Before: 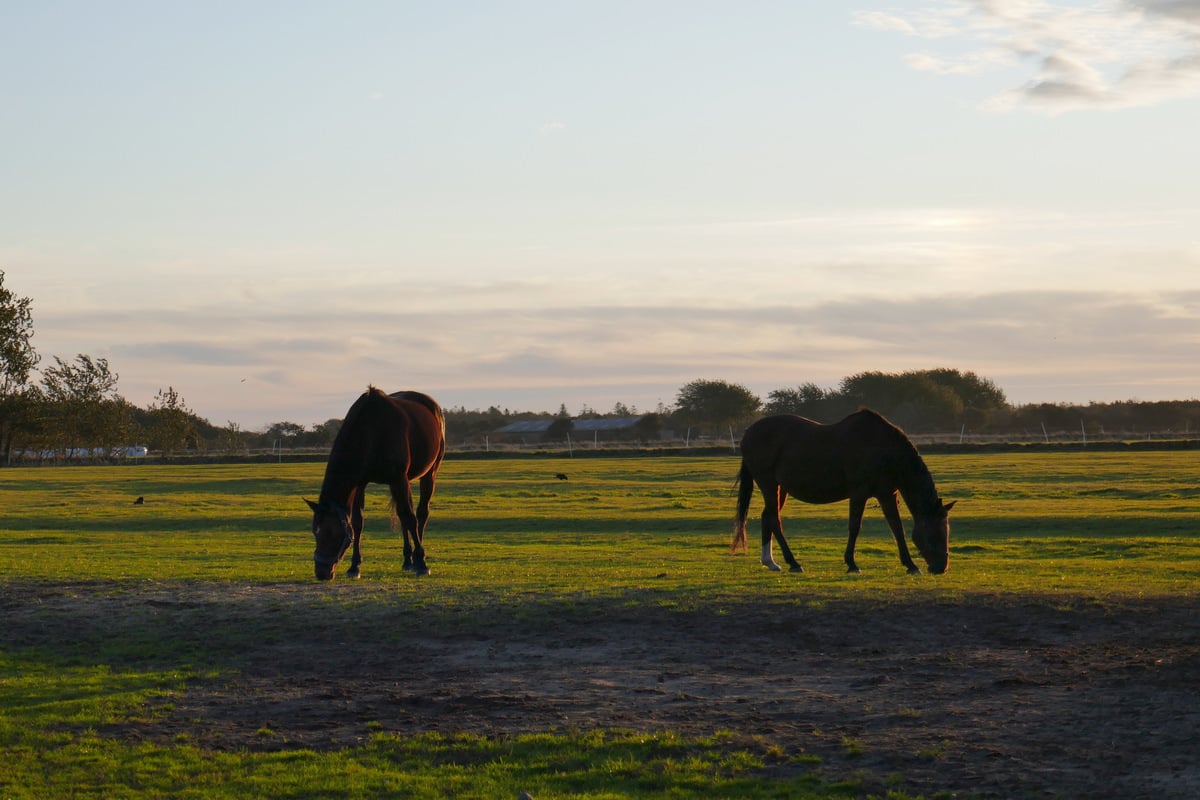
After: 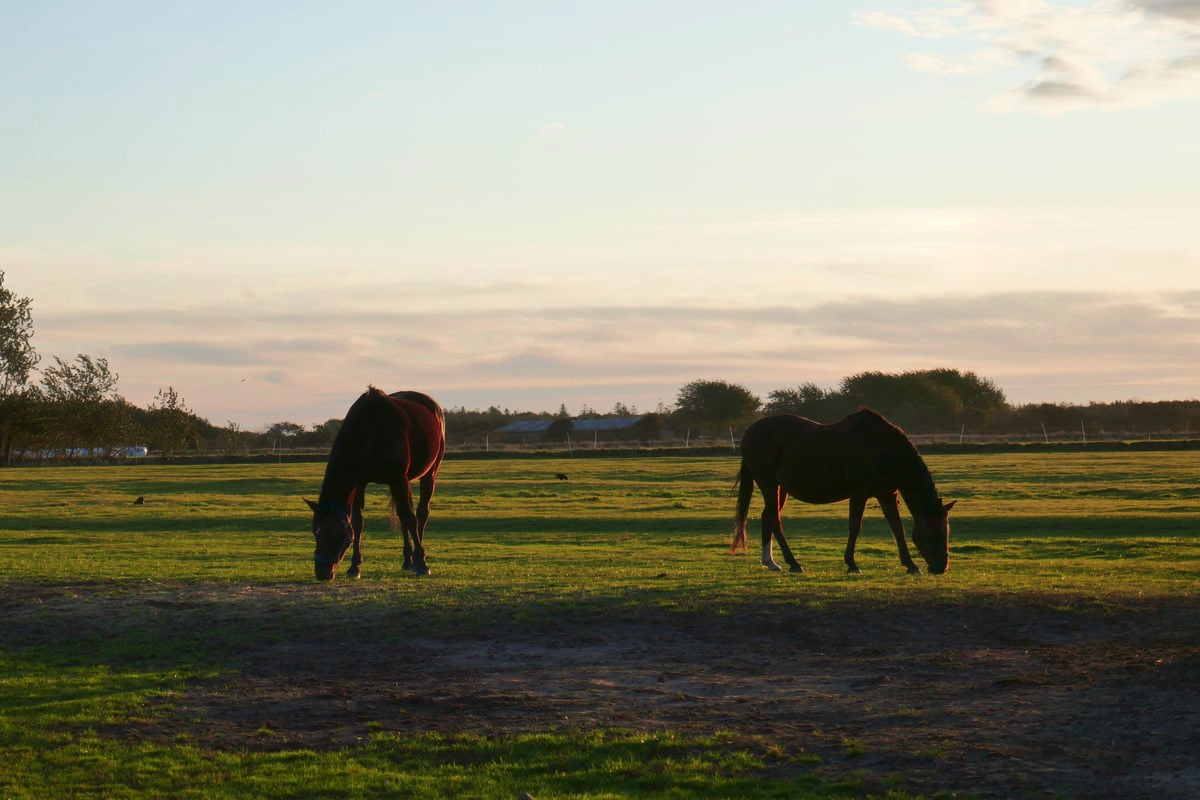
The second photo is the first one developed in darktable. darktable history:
haze removal: strength -0.09, adaptive false
velvia: on, module defaults
tone curve: curves: ch0 [(0, 0.021) (0.059, 0.053) (0.212, 0.18) (0.337, 0.304) (0.495, 0.505) (0.725, 0.731) (0.89, 0.919) (1, 1)]; ch1 [(0, 0) (0.094, 0.081) (0.311, 0.282) (0.421, 0.417) (0.479, 0.475) (0.54, 0.55) (0.615, 0.65) (0.683, 0.688) (1, 1)]; ch2 [(0, 0) (0.257, 0.217) (0.44, 0.431) (0.498, 0.507) (0.603, 0.598) (1, 1)], color space Lab, independent channels, preserve colors none
